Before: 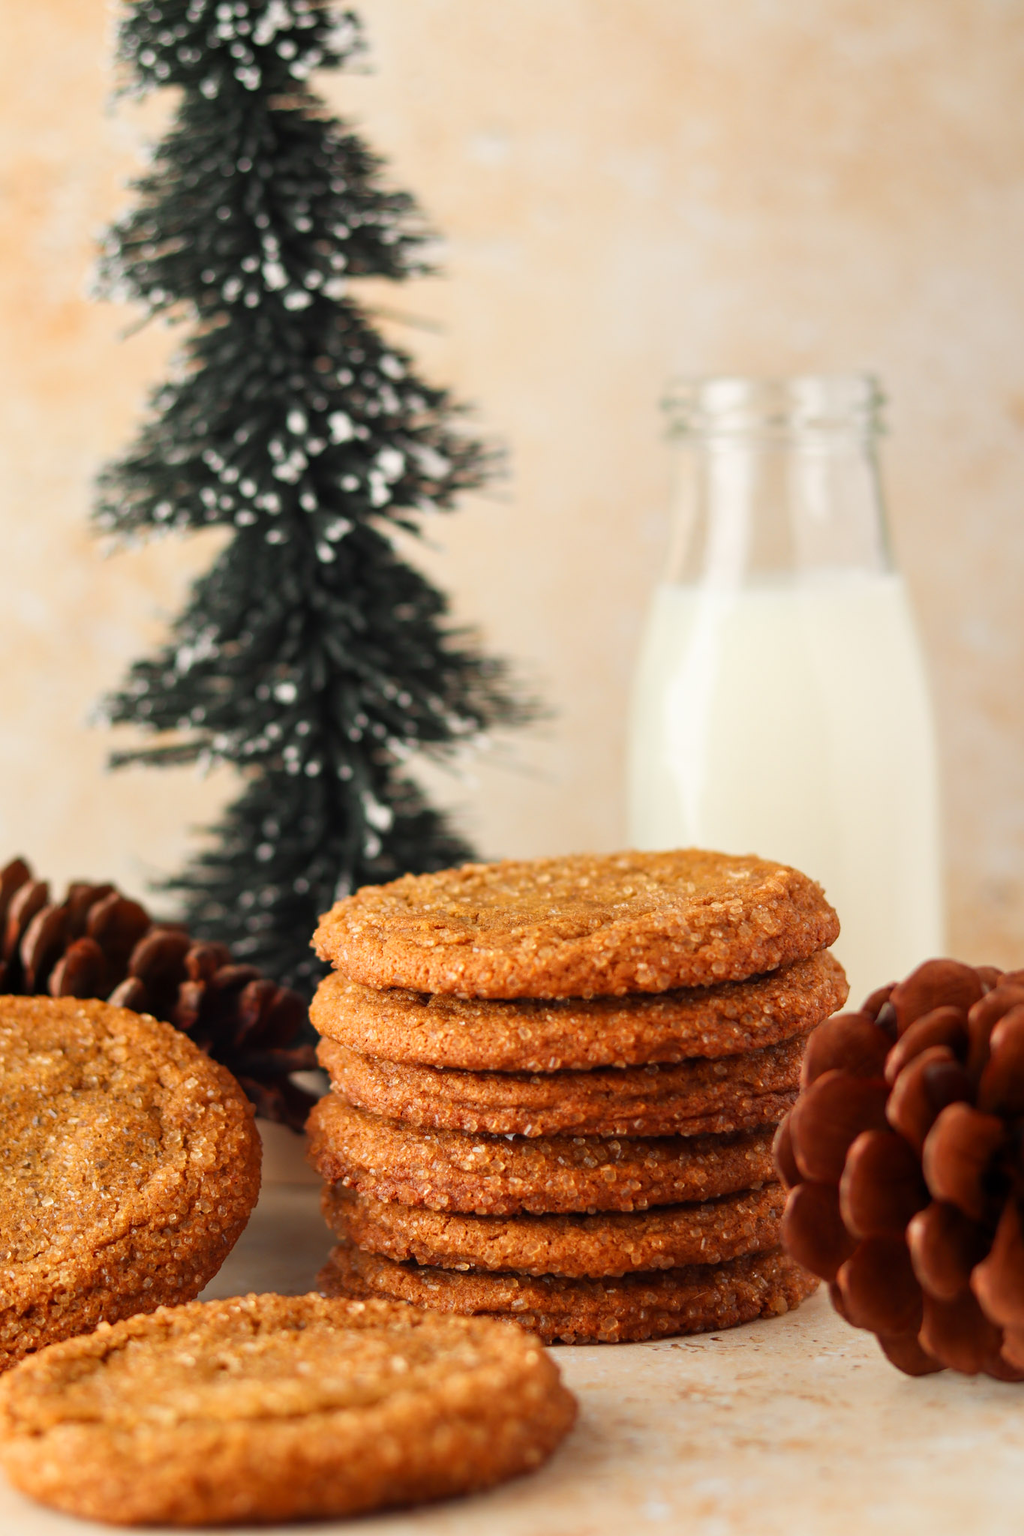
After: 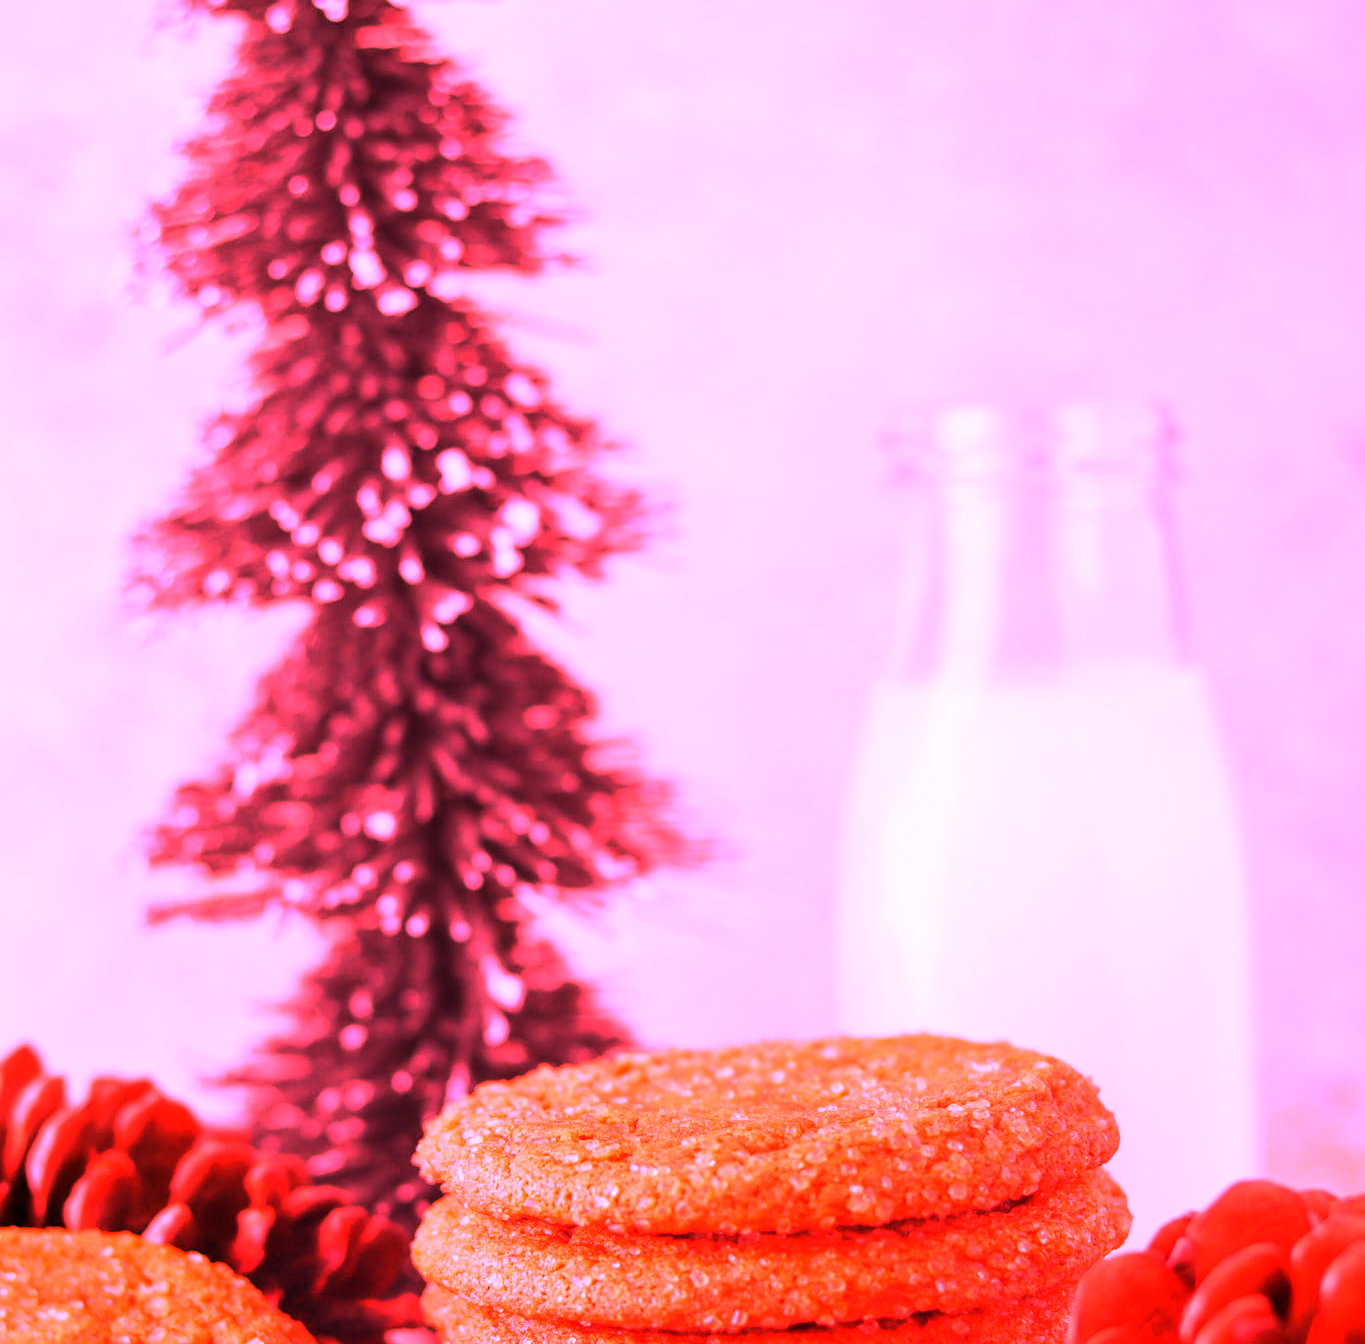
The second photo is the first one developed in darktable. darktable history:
white balance: red 4.26, blue 1.802
crop and rotate: top 4.848%, bottom 29.503%
